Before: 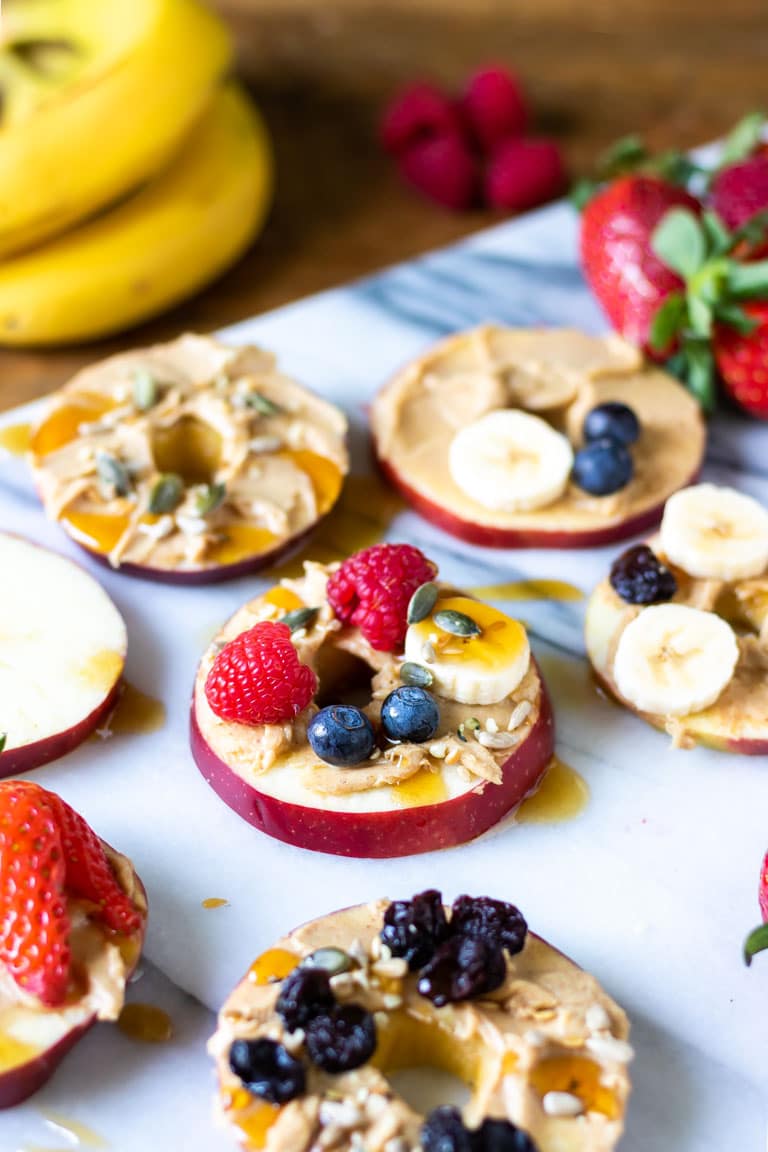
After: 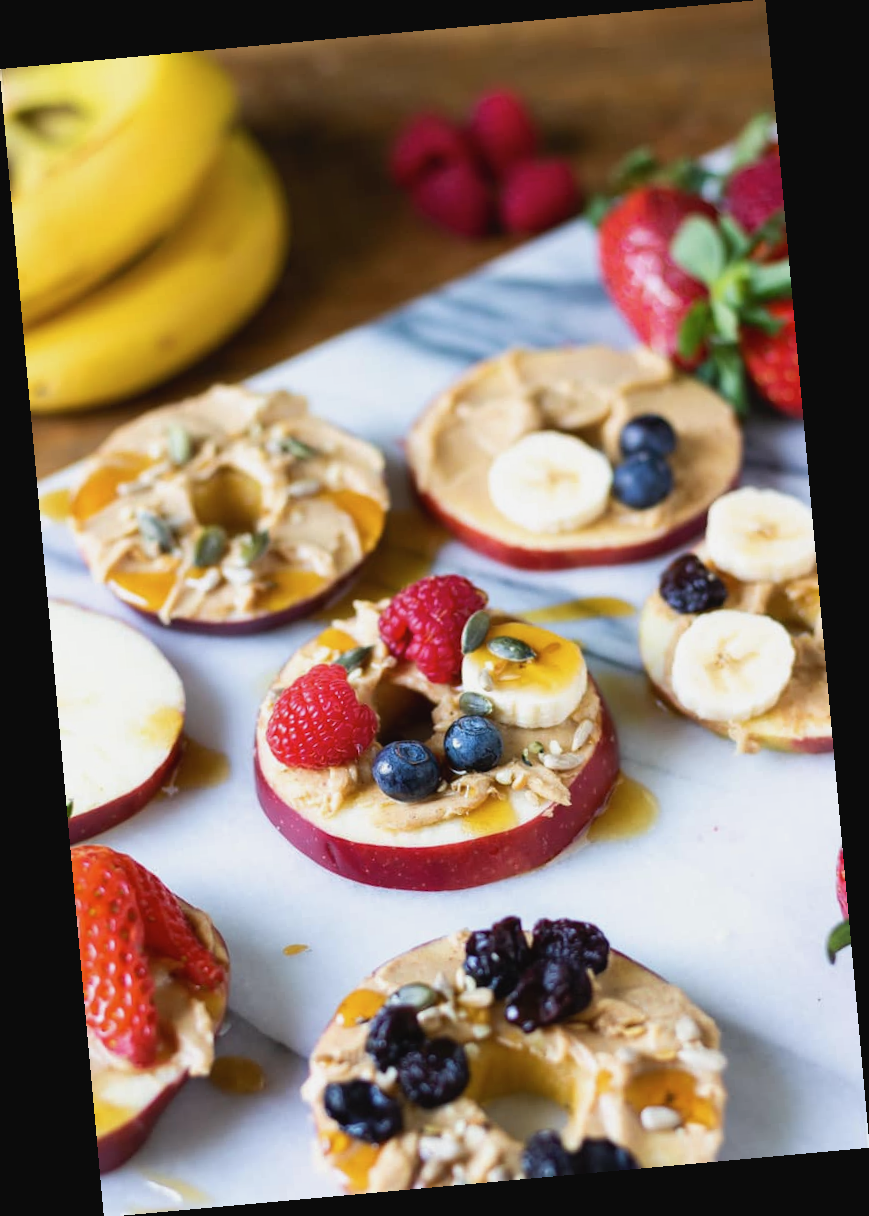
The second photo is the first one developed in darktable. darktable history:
rotate and perspective: rotation -5.2°, automatic cropping off
contrast brightness saturation: contrast -0.08, brightness -0.04, saturation -0.11
